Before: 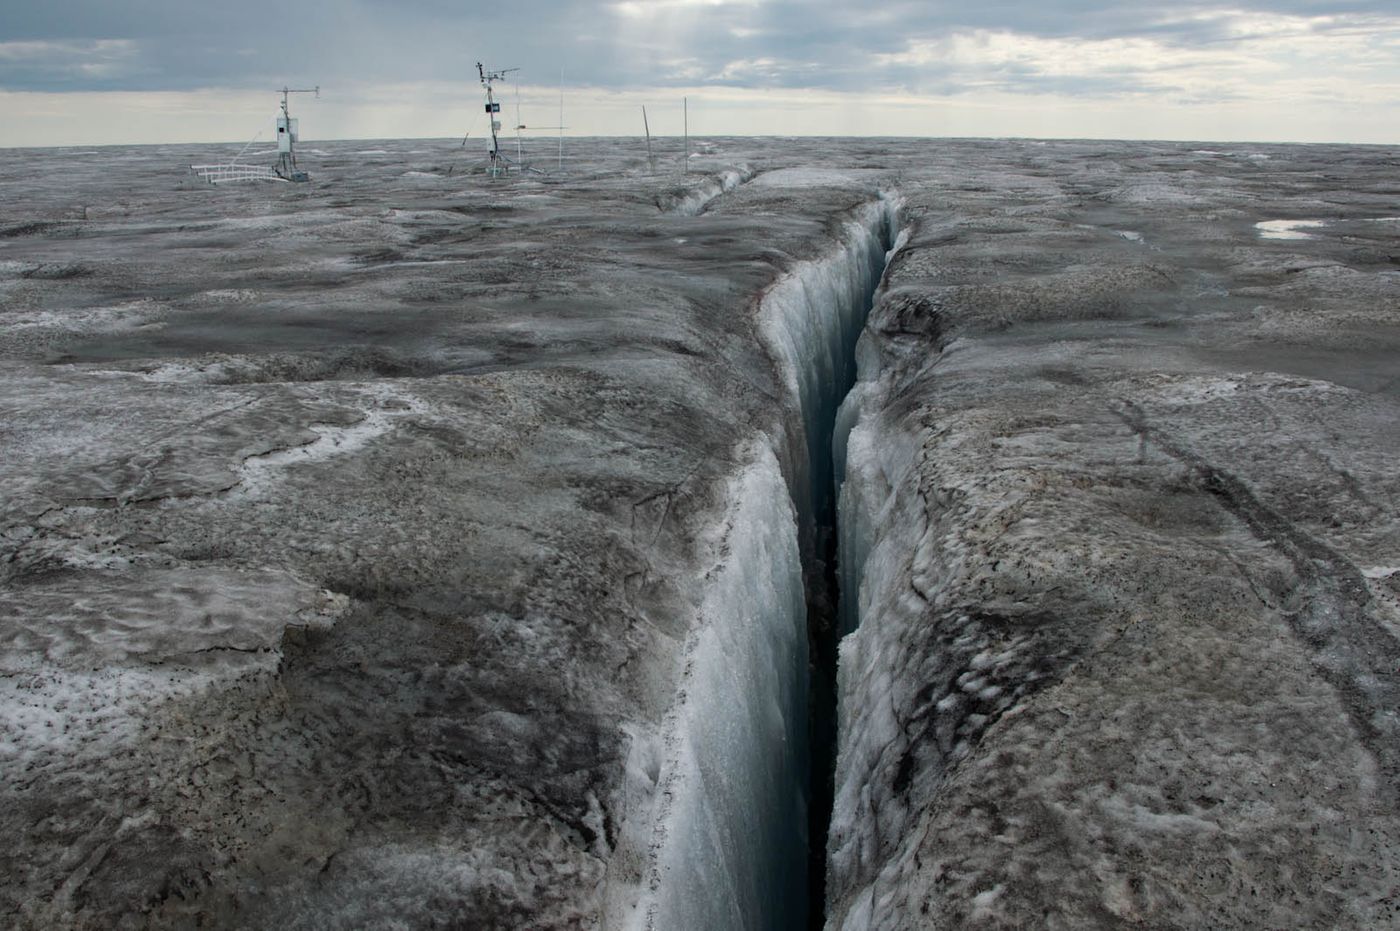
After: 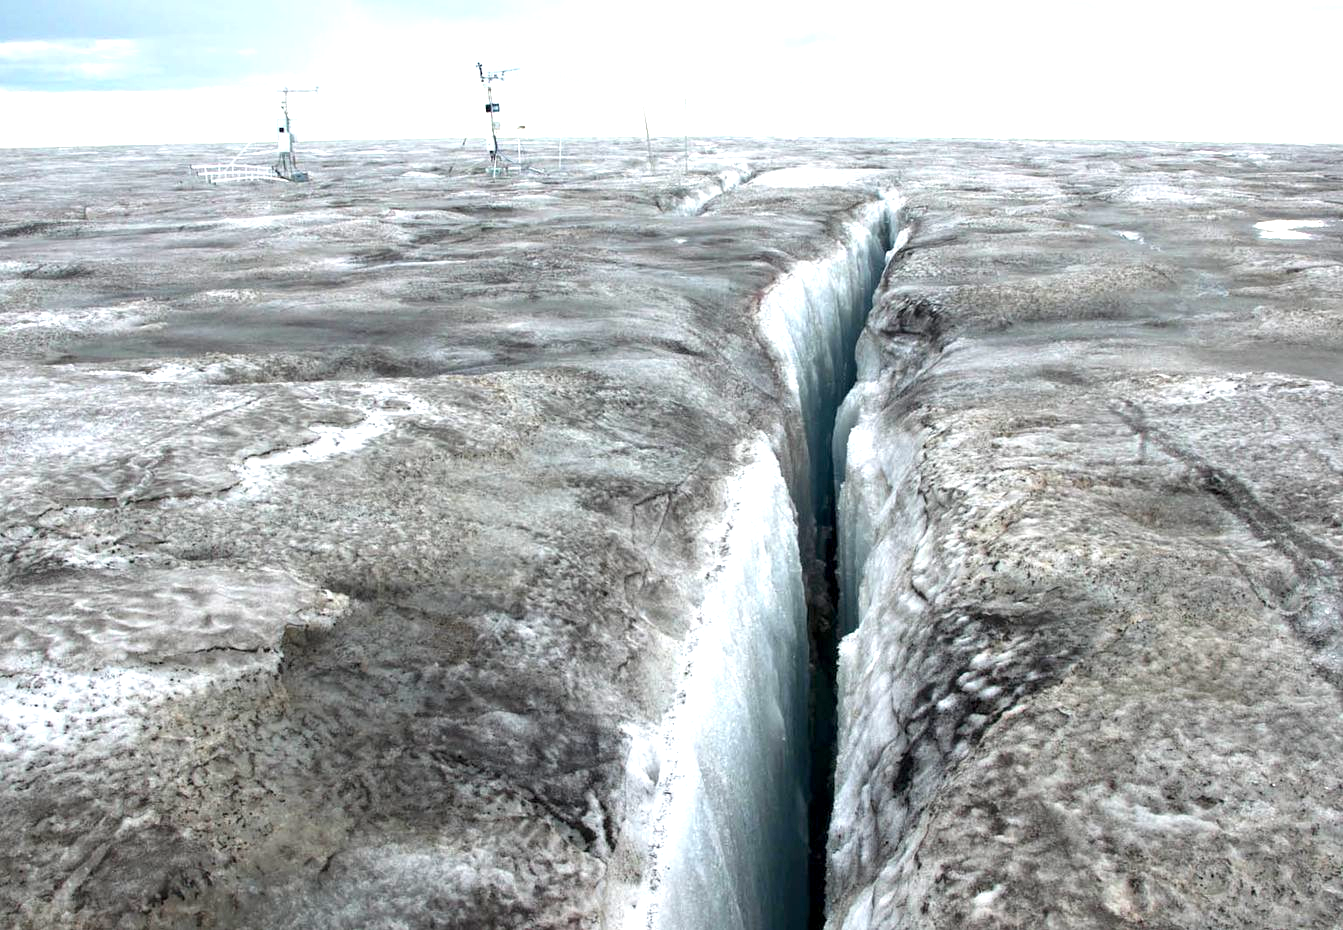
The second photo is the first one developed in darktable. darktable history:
exposure: black level correction 0.001, exposure 1.723 EV, compensate highlight preservation false
crop: right 4.061%, bottom 0.018%
